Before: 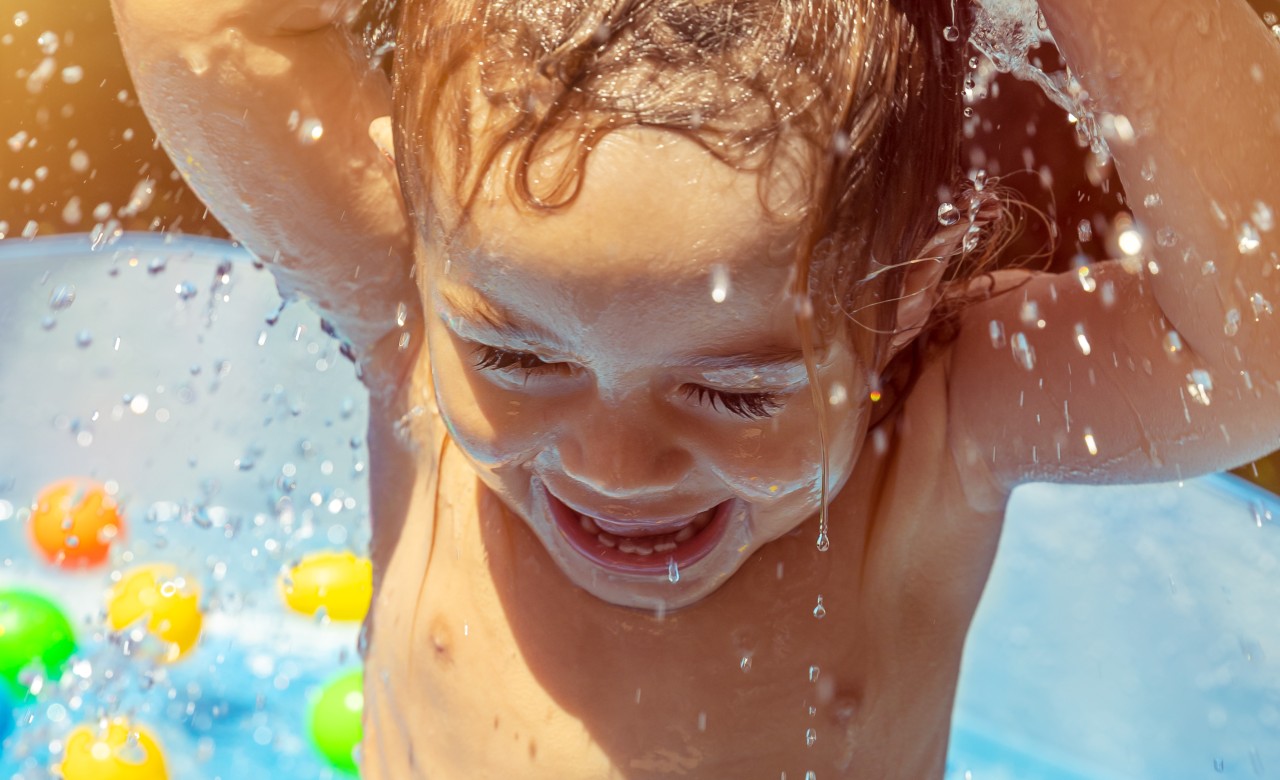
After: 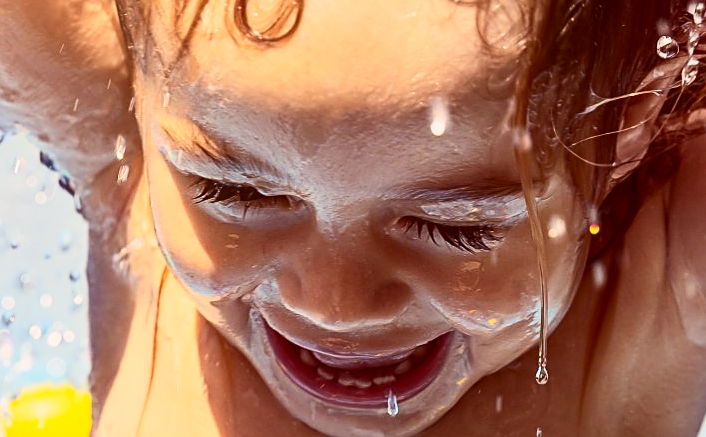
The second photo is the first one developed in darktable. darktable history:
tone curve: curves: ch0 [(0, 0) (0.003, 0.004) (0.011, 0.015) (0.025, 0.033) (0.044, 0.058) (0.069, 0.091) (0.1, 0.131) (0.136, 0.179) (0.177, 0.233) (0.224, 0.296) (0.277, 0.364) (0.335, 0.434) (0.399, 0.511) (0.468, 0.584) (0.543, 0.656) (0.623, 0.729) (0.709, 0.799) (0.801, 0.874) (0.898, 0.936) (1, 1)], color space Lab, independent channels, preserve colors none
crop and rotate: left 22.024%, top 21.503%, right 22.8%, bottom 22.351%
sharpen: on, module defaults
color correction: highlights a* 7.21, highlights b* 3.91
contrast brightness saturation: contrast 0.405, brightness 0.115, saturation 0.215
shadows and highlights: shadows 31.76, highlights -31.52, soften with gaussian
exposure: exposure -0.551 EV, compensate highlight preservation false
